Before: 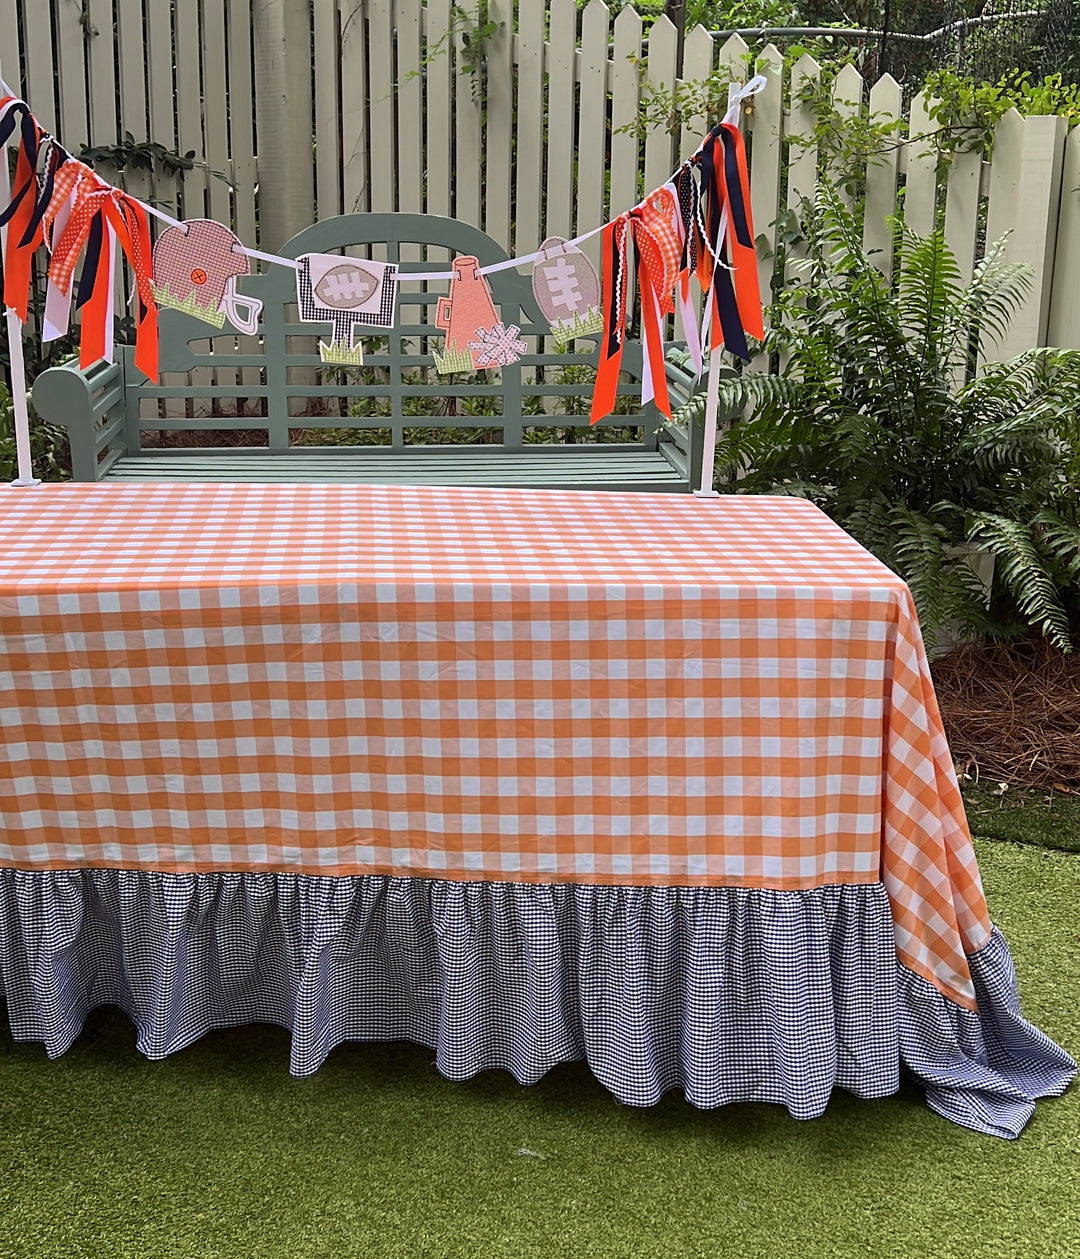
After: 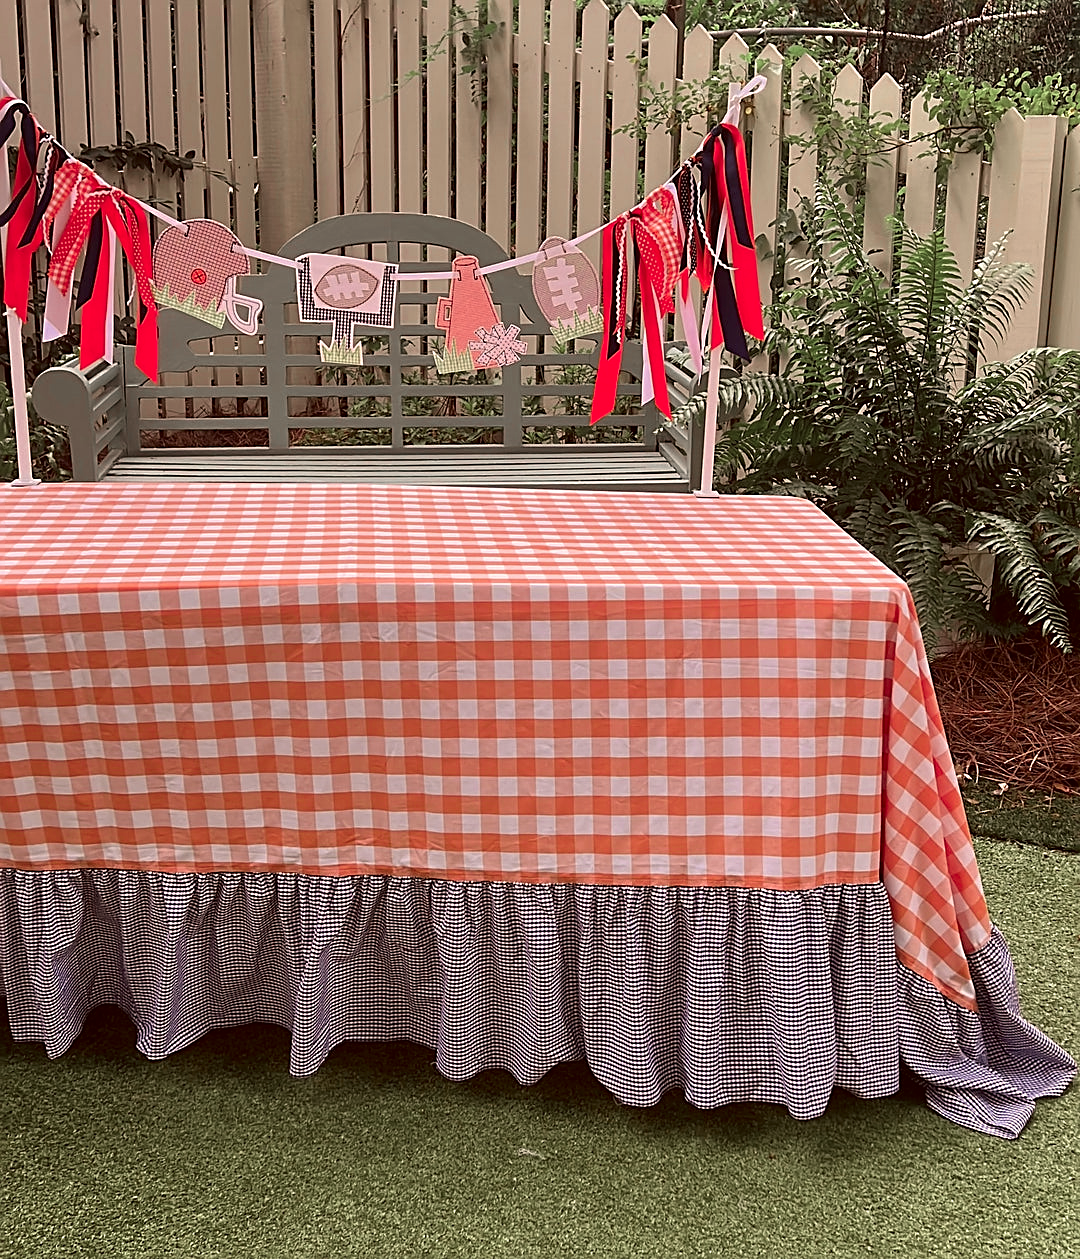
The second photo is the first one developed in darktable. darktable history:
color correction: highlights a* 10.24, highlights b* 9.7, shadows a* 7.96, shadows b* 7.87, saturation 0.814
sharpen: on, module defaults
color zones: curves: ch0 [(0, 0.466) (0.128, 0.466) (0.25, 0.5) (0.375, 0.456) (0.5, 0.5) (0.625, 0.5) (0.737, 0.652) (0.875, 0.5)]; ch1 [(0, 0.603) (0.125, 0.618) (0.261, 0.348) (0.372, 0.353) (0.497, 0.363) (0.611, 0.45) (0.731, 0.427) (0.875, 0.518) (0.998, 0.652)]; ch2 [(0, 0.559) (0.125, 0.451) (0.253, 0.564) (0.37, 0.578) (0.5, 0.466) (0.625, 0.471) (0.731, 0.471) (0.88, 0.485)]
